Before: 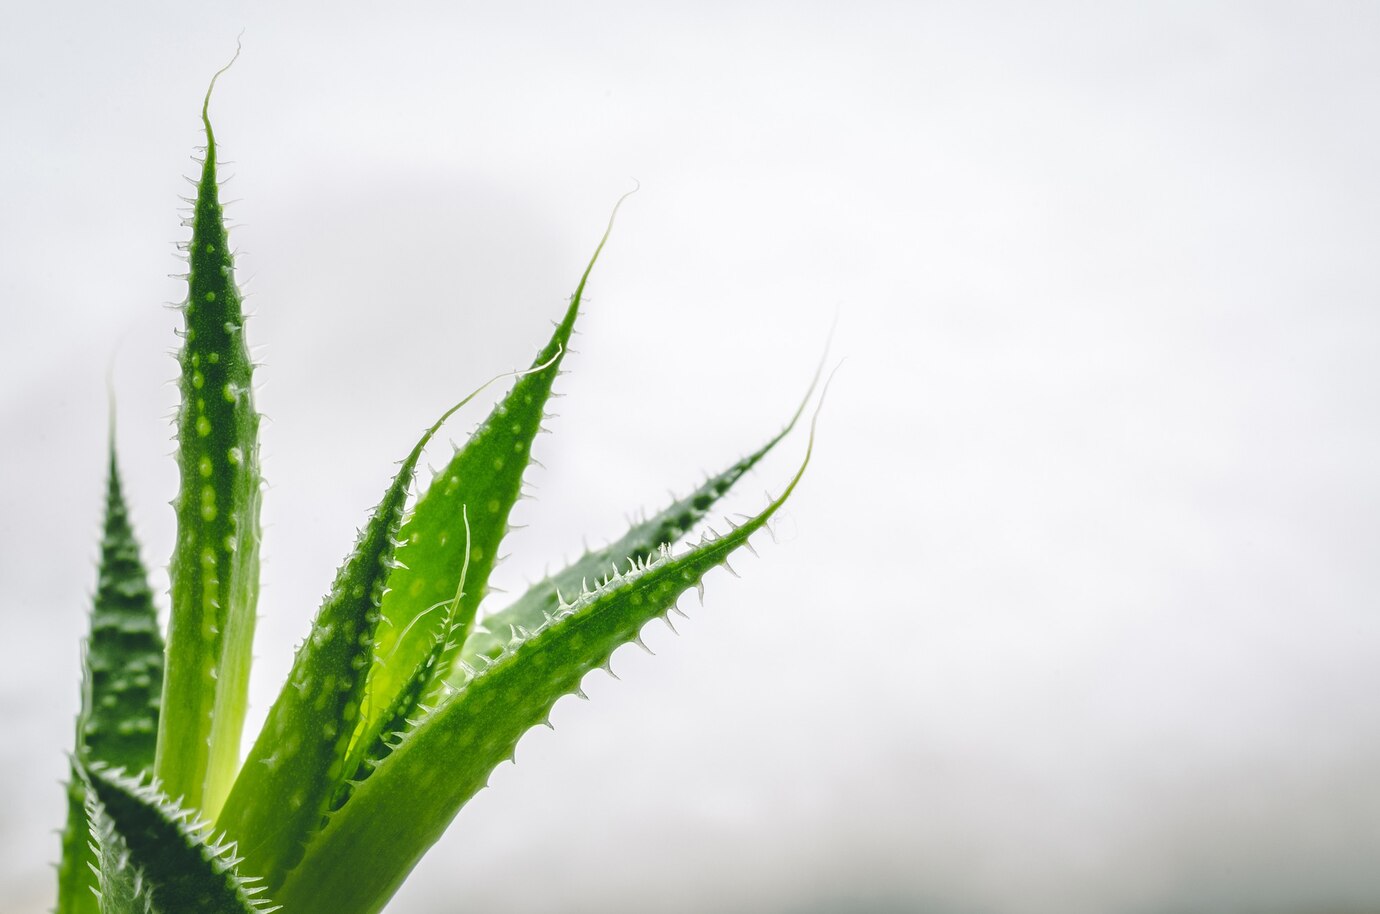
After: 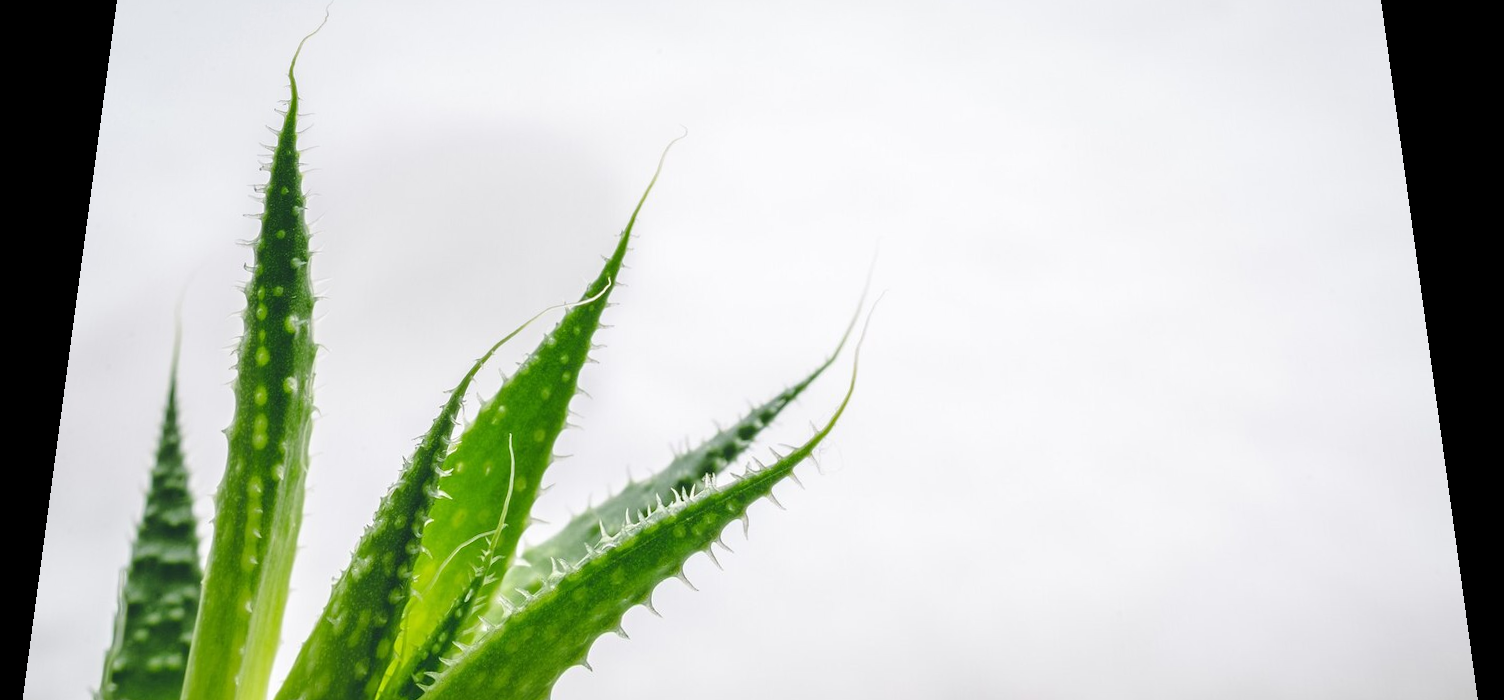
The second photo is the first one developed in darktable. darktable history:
crop: top 3.857%, bottom 21.132%
rotate and perspective: rotation 0.128°, lens shift (vertical) -0.181, lens shift (horizontal) -0.044, shear 0.001, automatic cropping off
